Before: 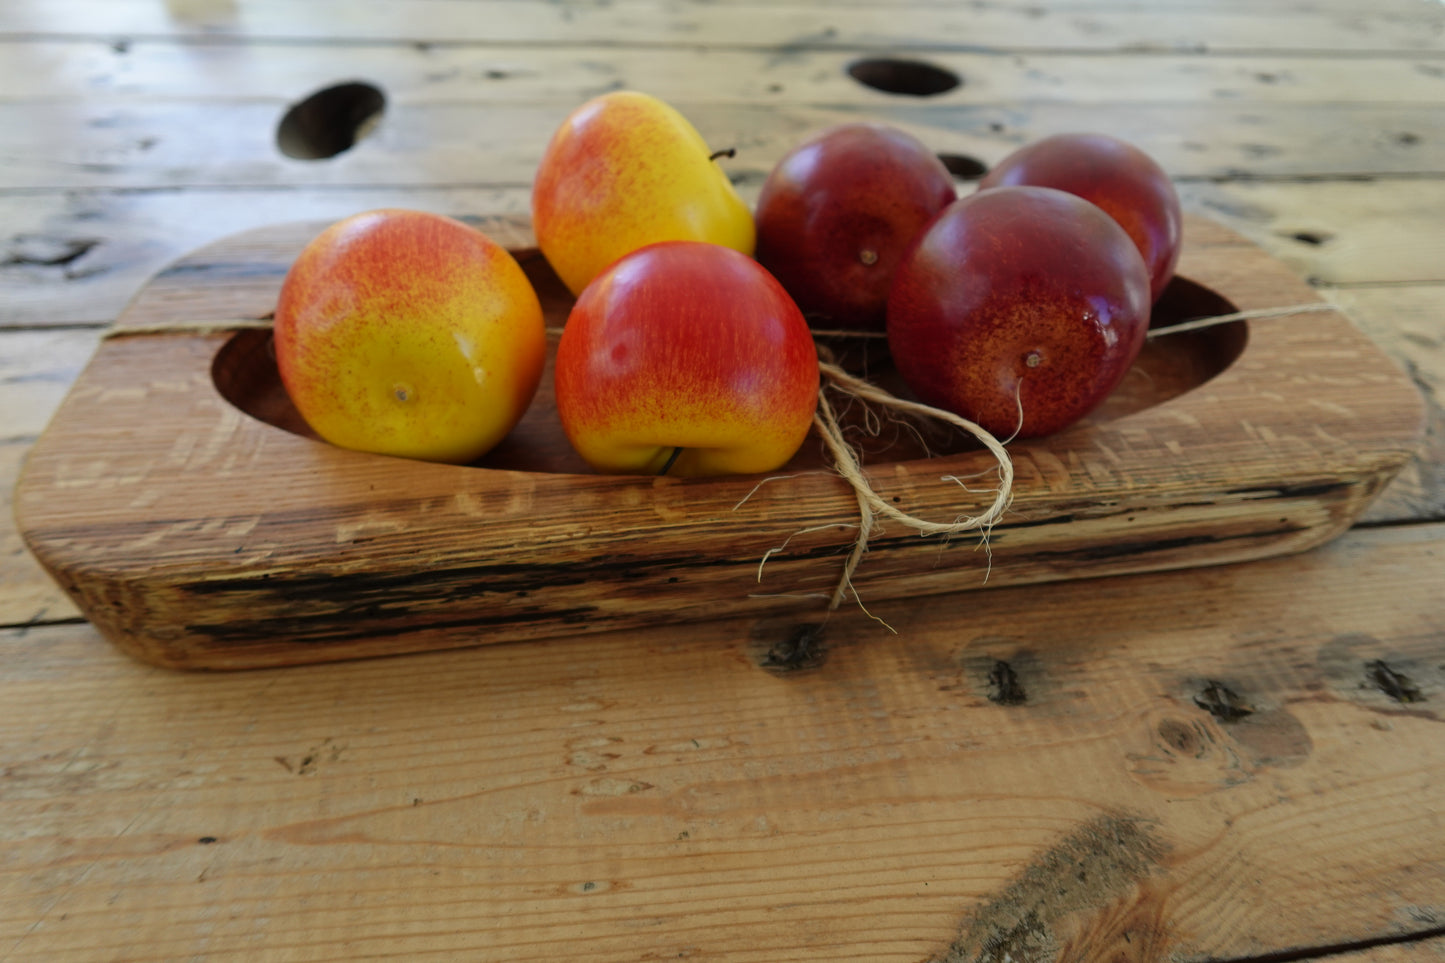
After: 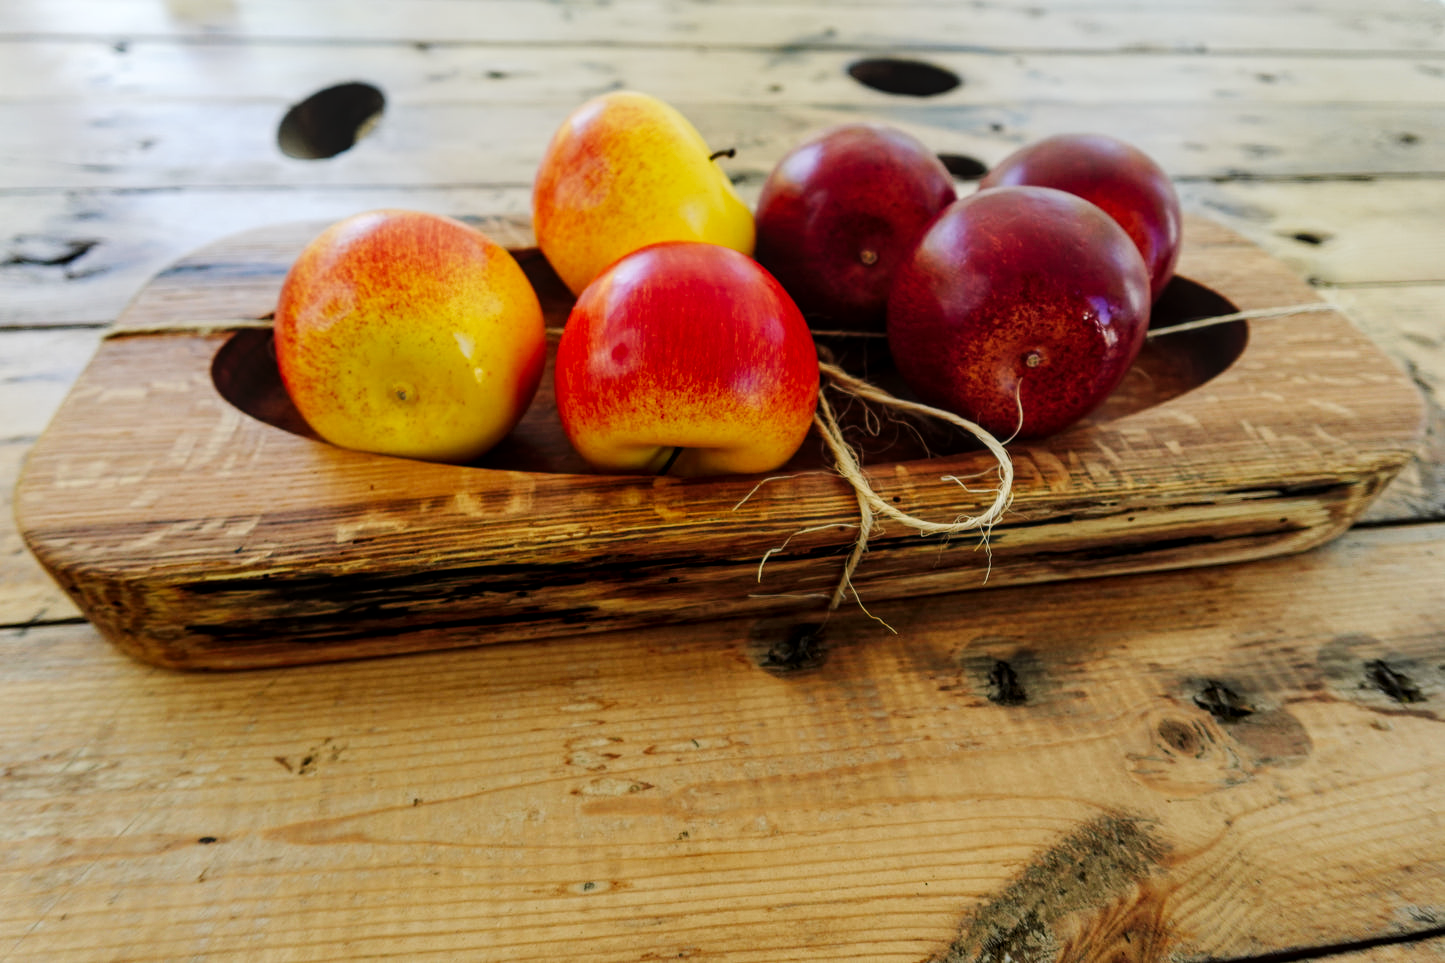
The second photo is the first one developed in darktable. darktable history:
local contrast: on, module defaults
tone curve: curves: ch0 [(0, 0) (0.003, 0.002) (0.011, 0.009) (0.025, 0.019) (0.044, 0.031) (0.069, 0.04) (0.1, 0.059) (0.136, 0.092) (0.177, 0.134) (0.224, 0.192) (0.277, 0.262) (0.335, 0.348) (0.399, 0.446) (0.468, 0.554) (0.543, 0.646) (0.623, 0.731) (0.709, 0.807) (0.801, 0.867) (0.898, 0.931) (1, 1)], preserve colors none
